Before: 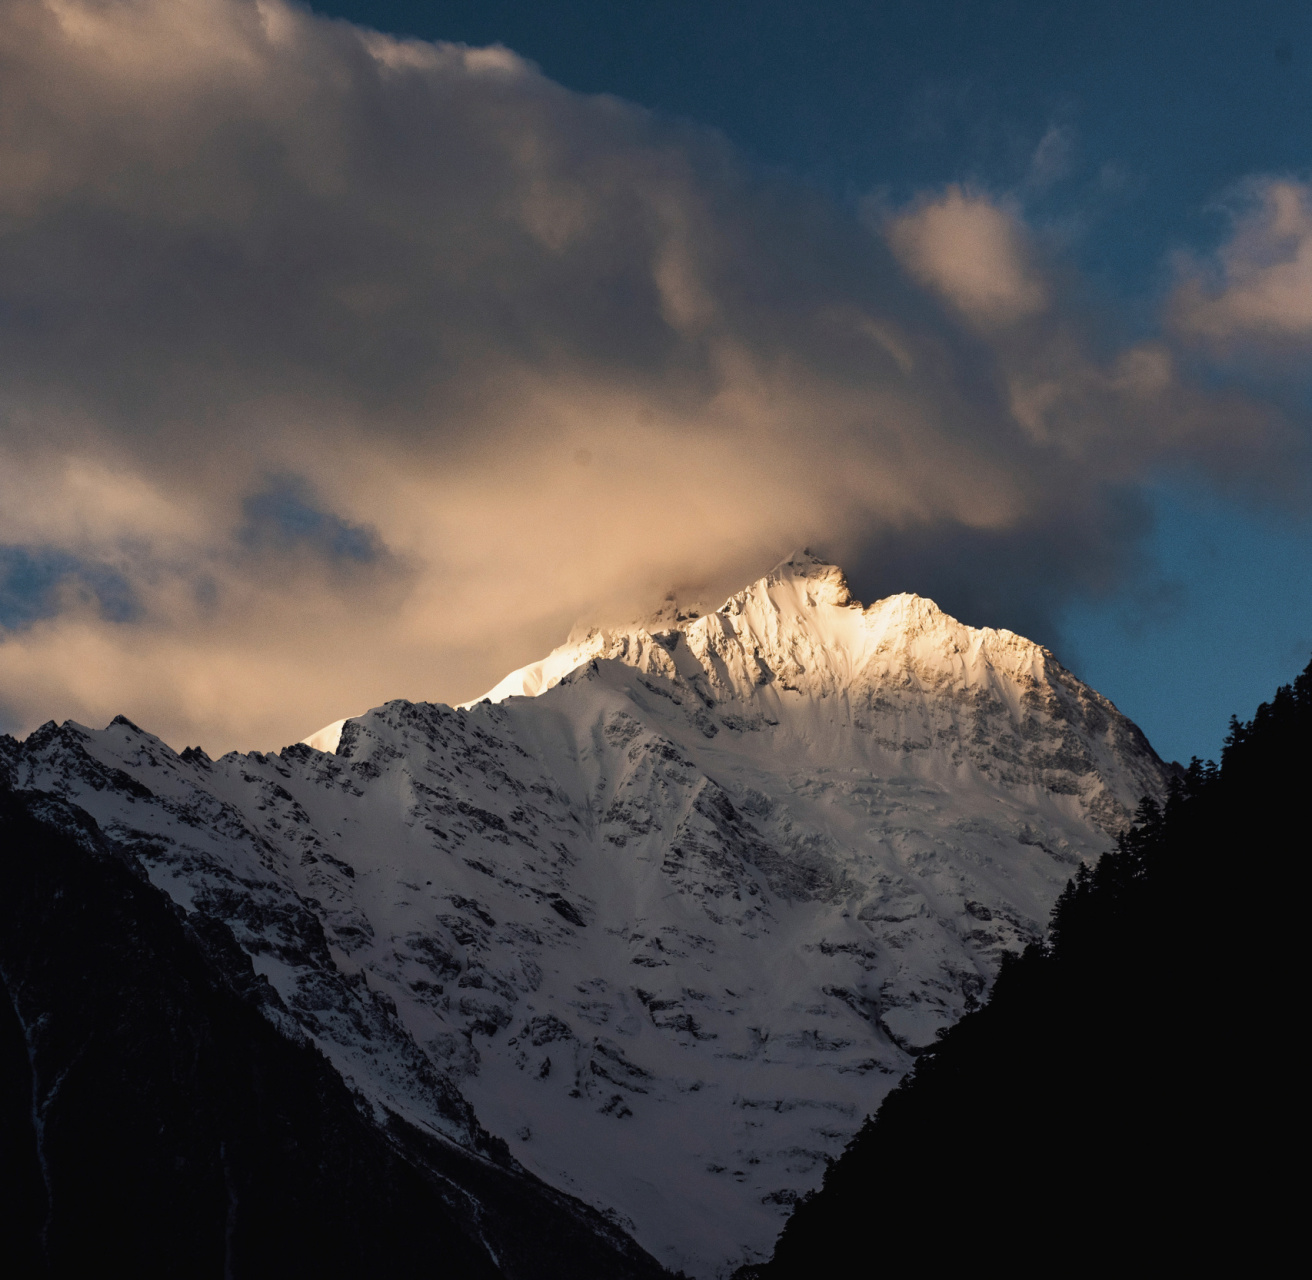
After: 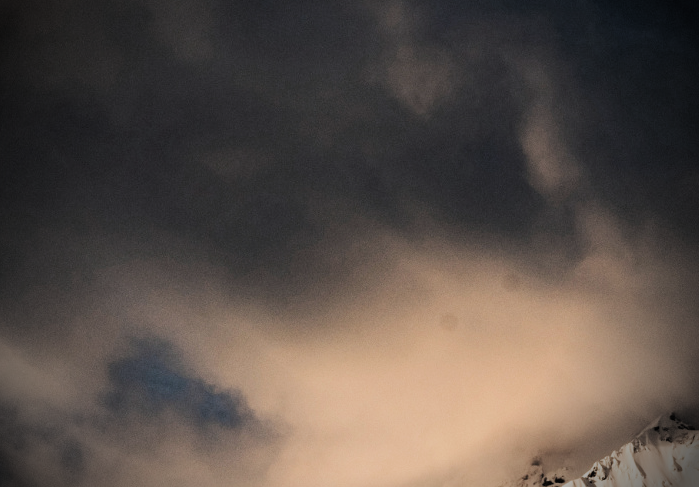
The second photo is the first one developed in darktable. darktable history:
crop: left 10.279%, top 10.619%, right 36.406%, bottom 51.259%
filmic rgb: black relative exposure -5.09 EV, white relative exposure 3.97 EV, hardness 2.9, contrast 1.492, color science v4 (2020)
vignetting: fall-off start 66.95%, brightness -0.869, width/height ratio 1.012
